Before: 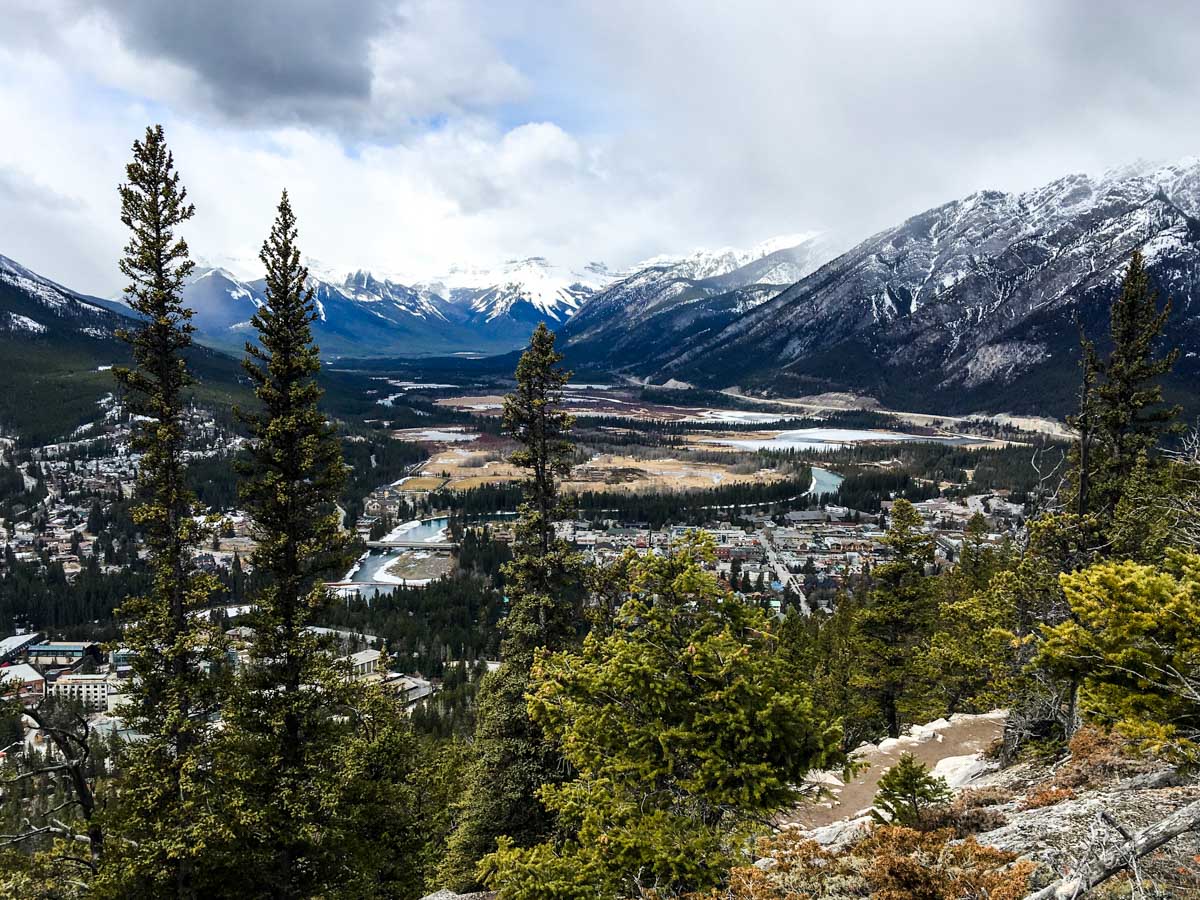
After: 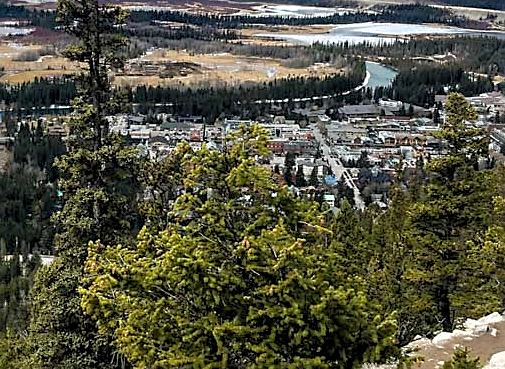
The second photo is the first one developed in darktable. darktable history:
levels: levels [0.026, 0.507, 0.987]
crop: left 37.221%, top 45.169%, right 20.63%, bottom 13.777%
sharpen: on, module defaults
shadows and highlights: on, module defaults
